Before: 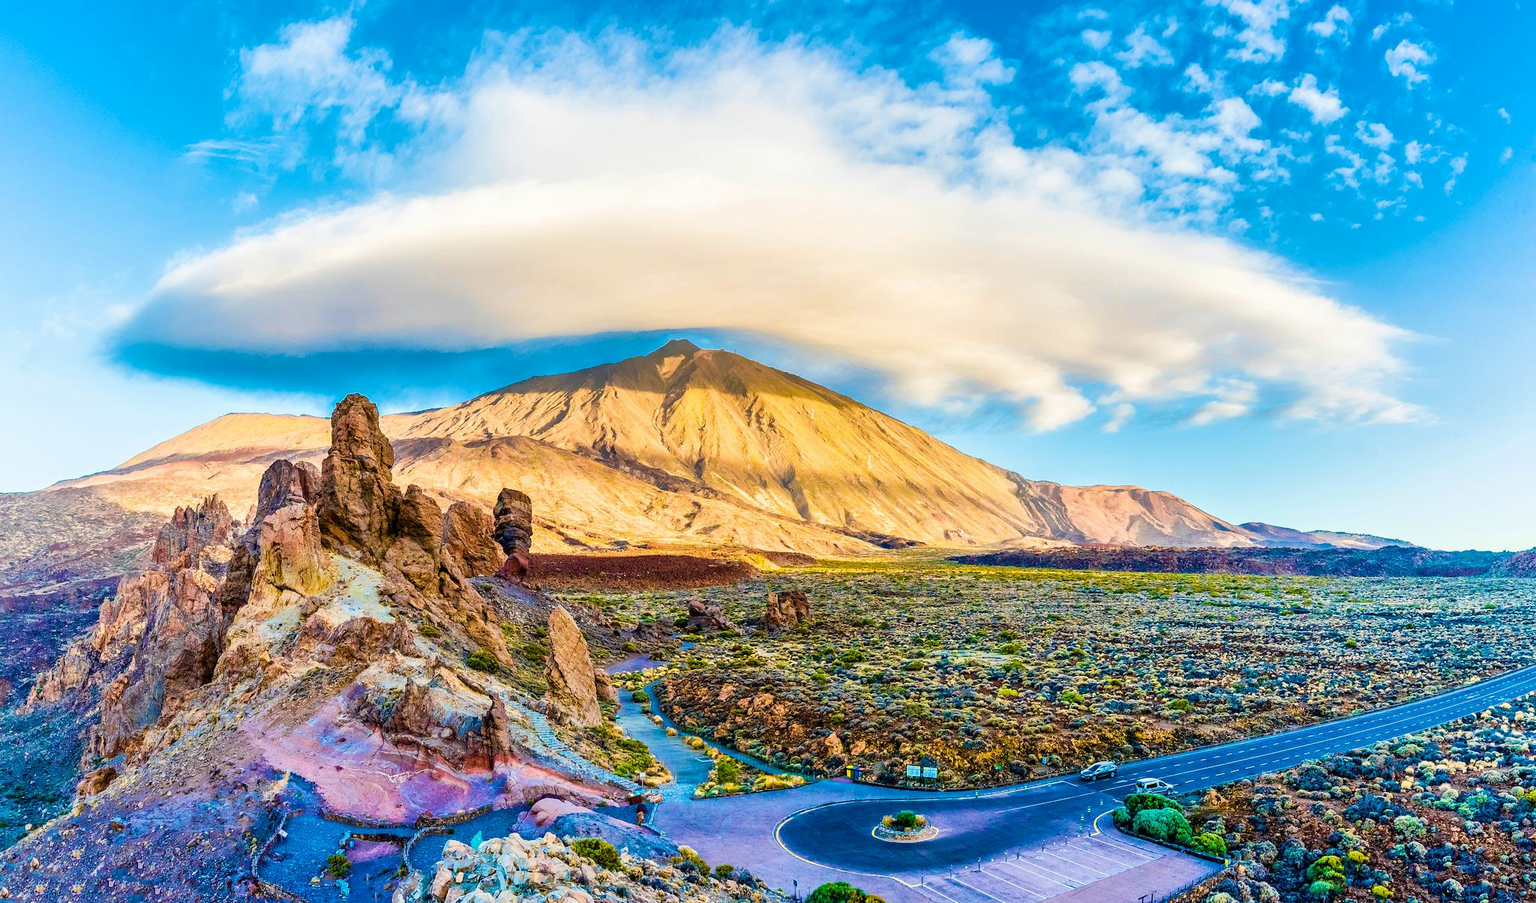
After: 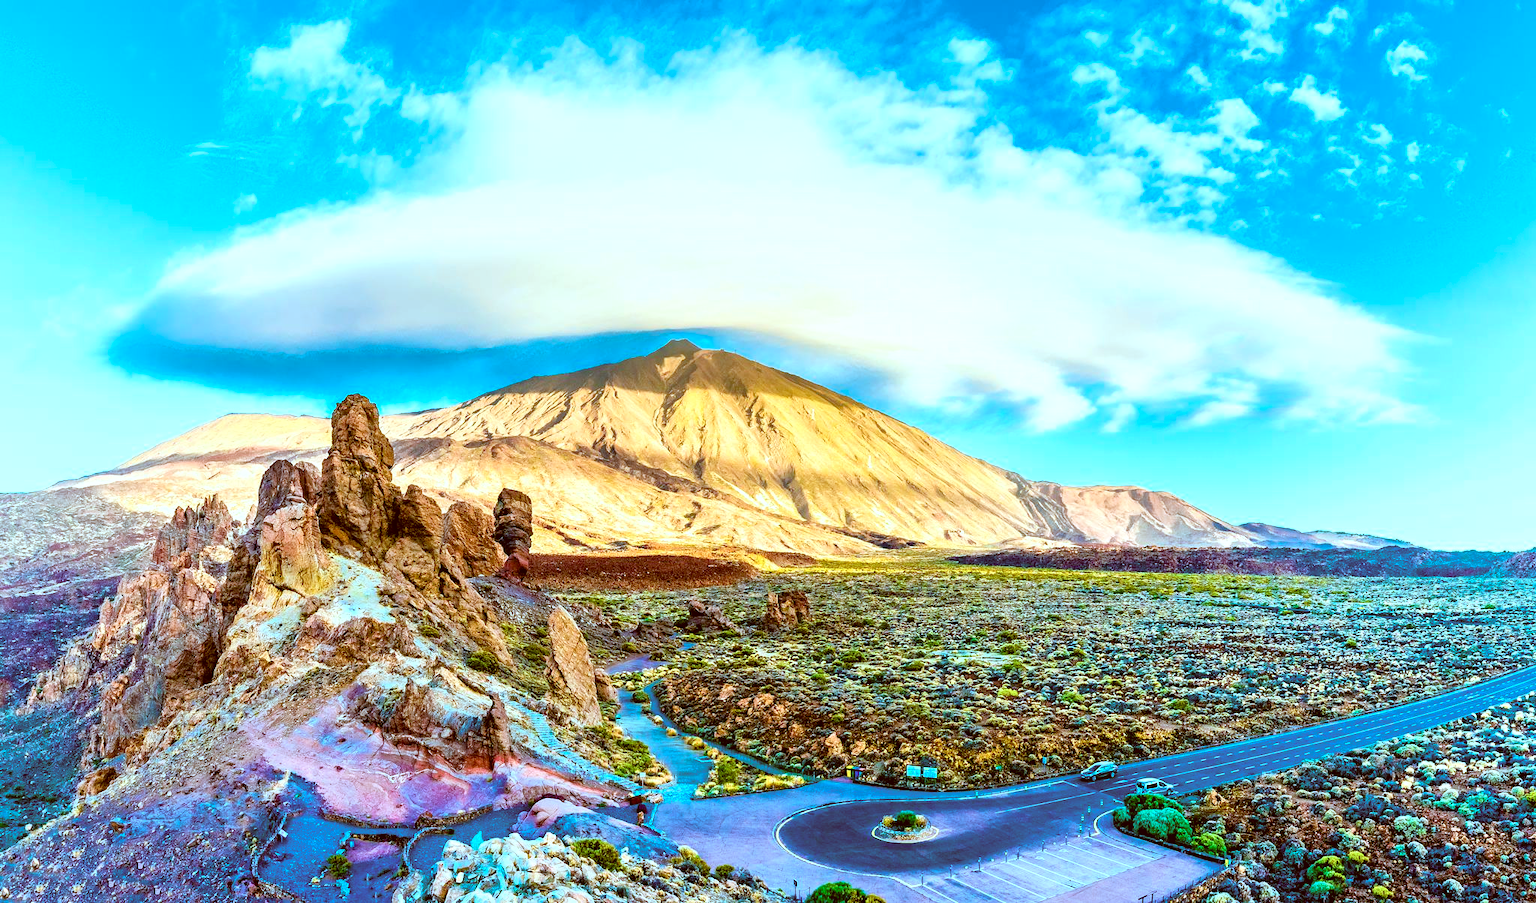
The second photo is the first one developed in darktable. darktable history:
tone equalizer: -8 EV -0.401 EV, -7 EV -0.417 EV, -6 EV -0.324 EV, -5 EV -0.226 EV, -3 EV 0.216 EV, -2 EV 0.359 EV, -1 EV 0.409 EV, +0 EV 0.423 EV
color correction: highlights a* -14.36, highlights b* -16.5, shadows a* 10.48, shadows b* 29.31
